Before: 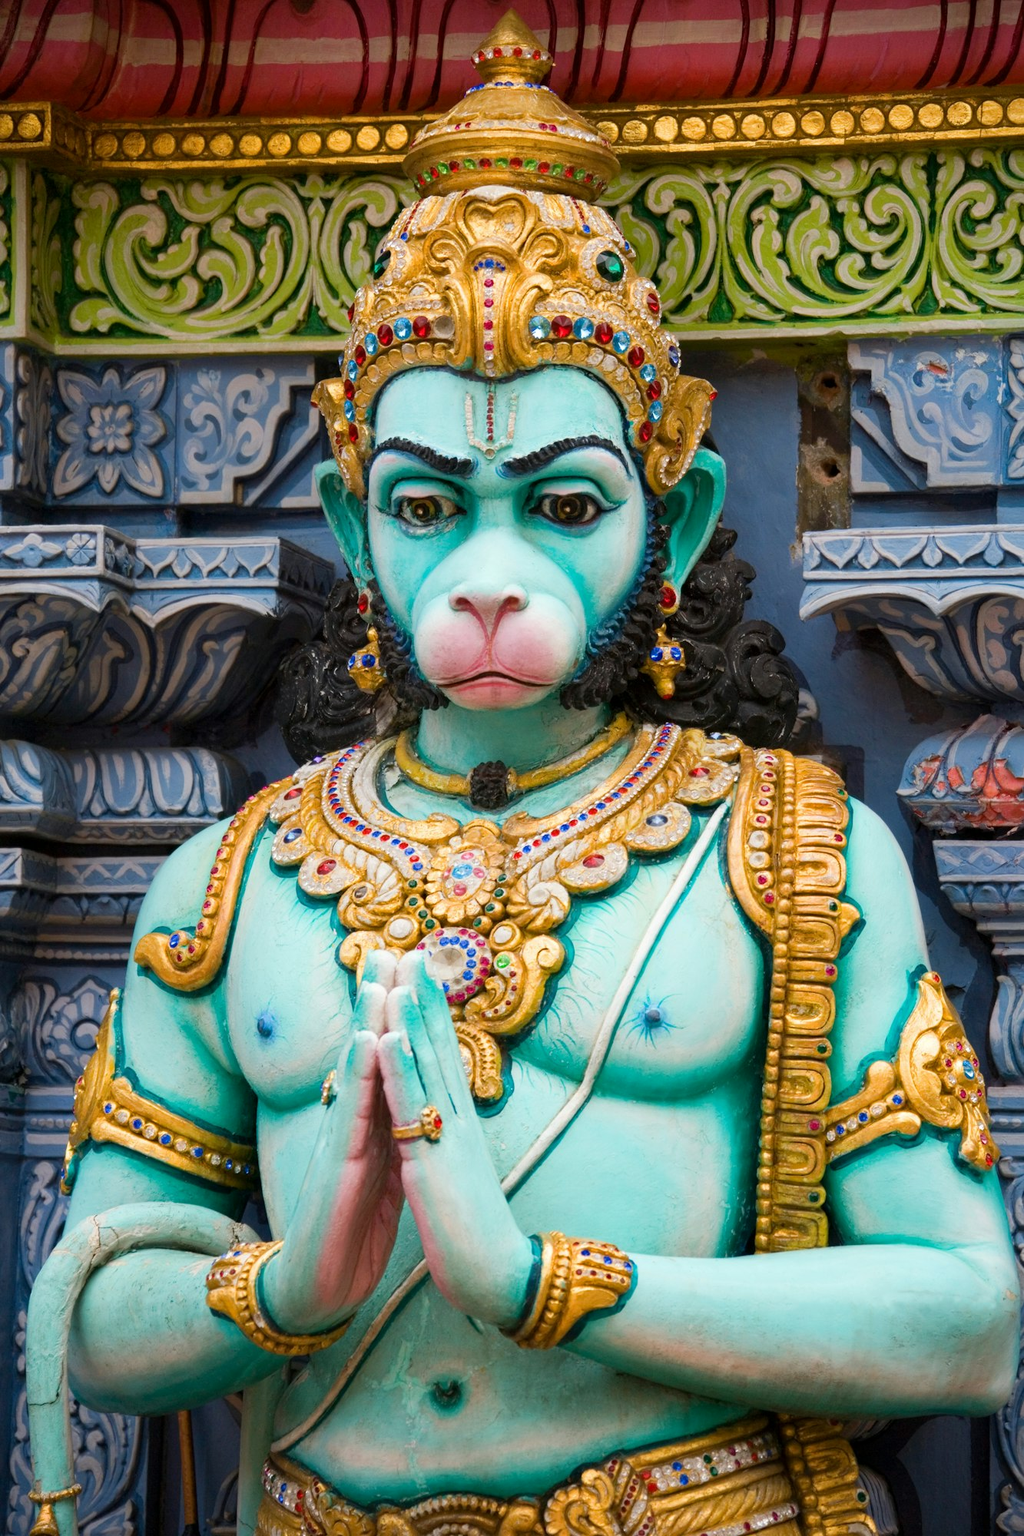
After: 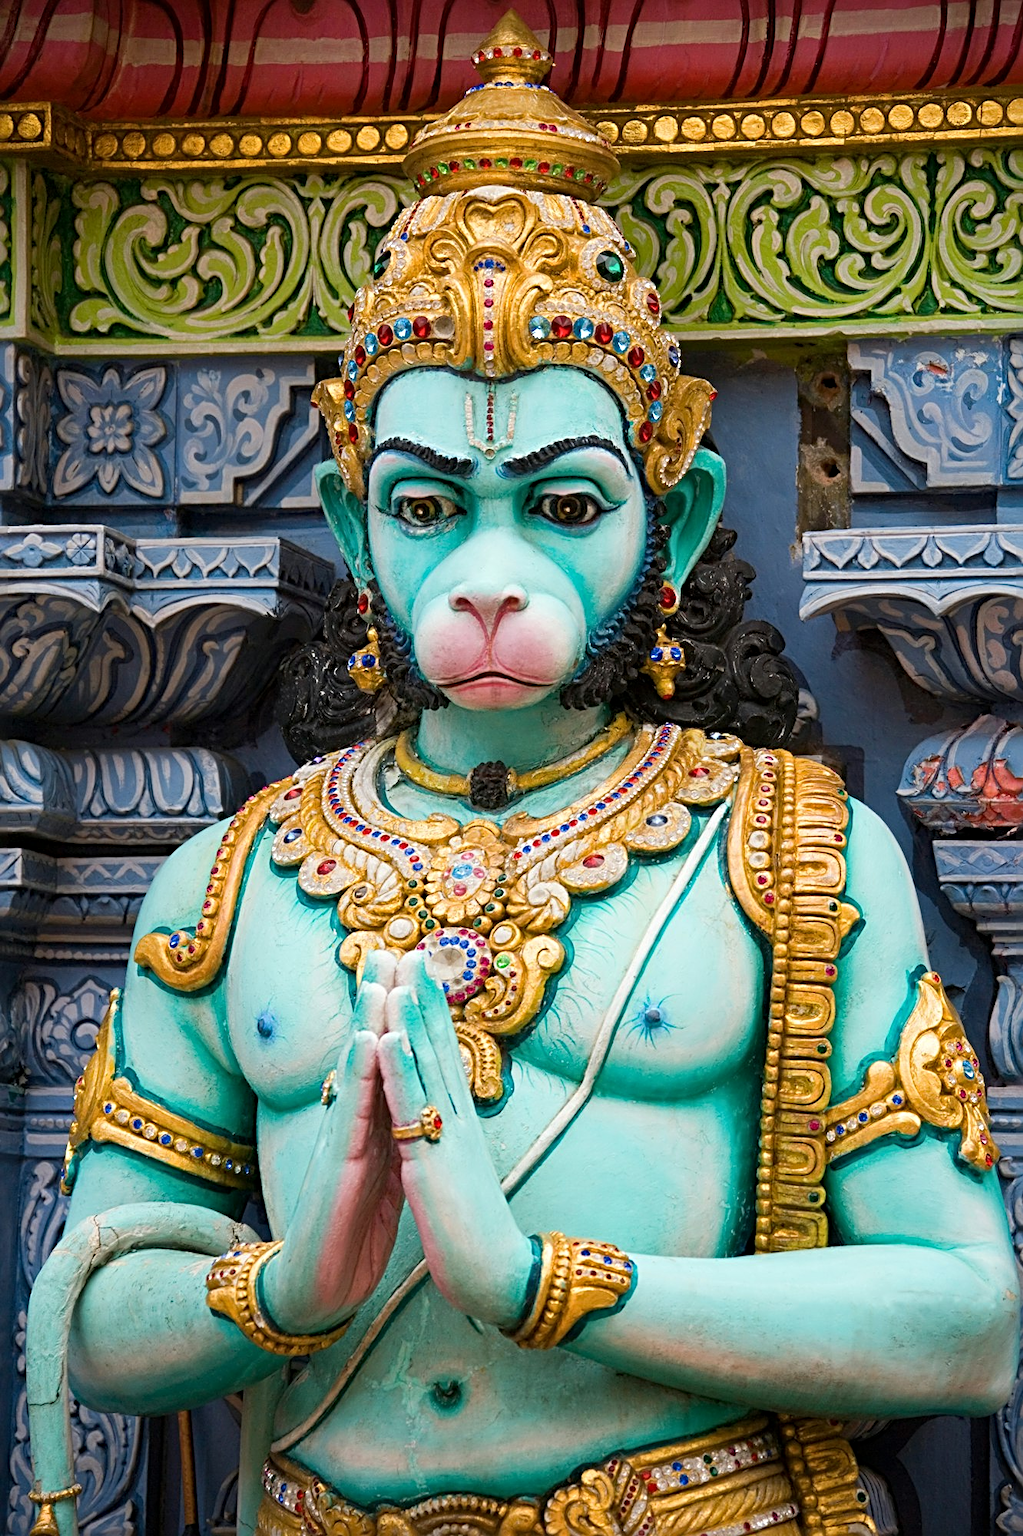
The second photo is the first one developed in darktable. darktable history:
sharpen: radius 3.997
